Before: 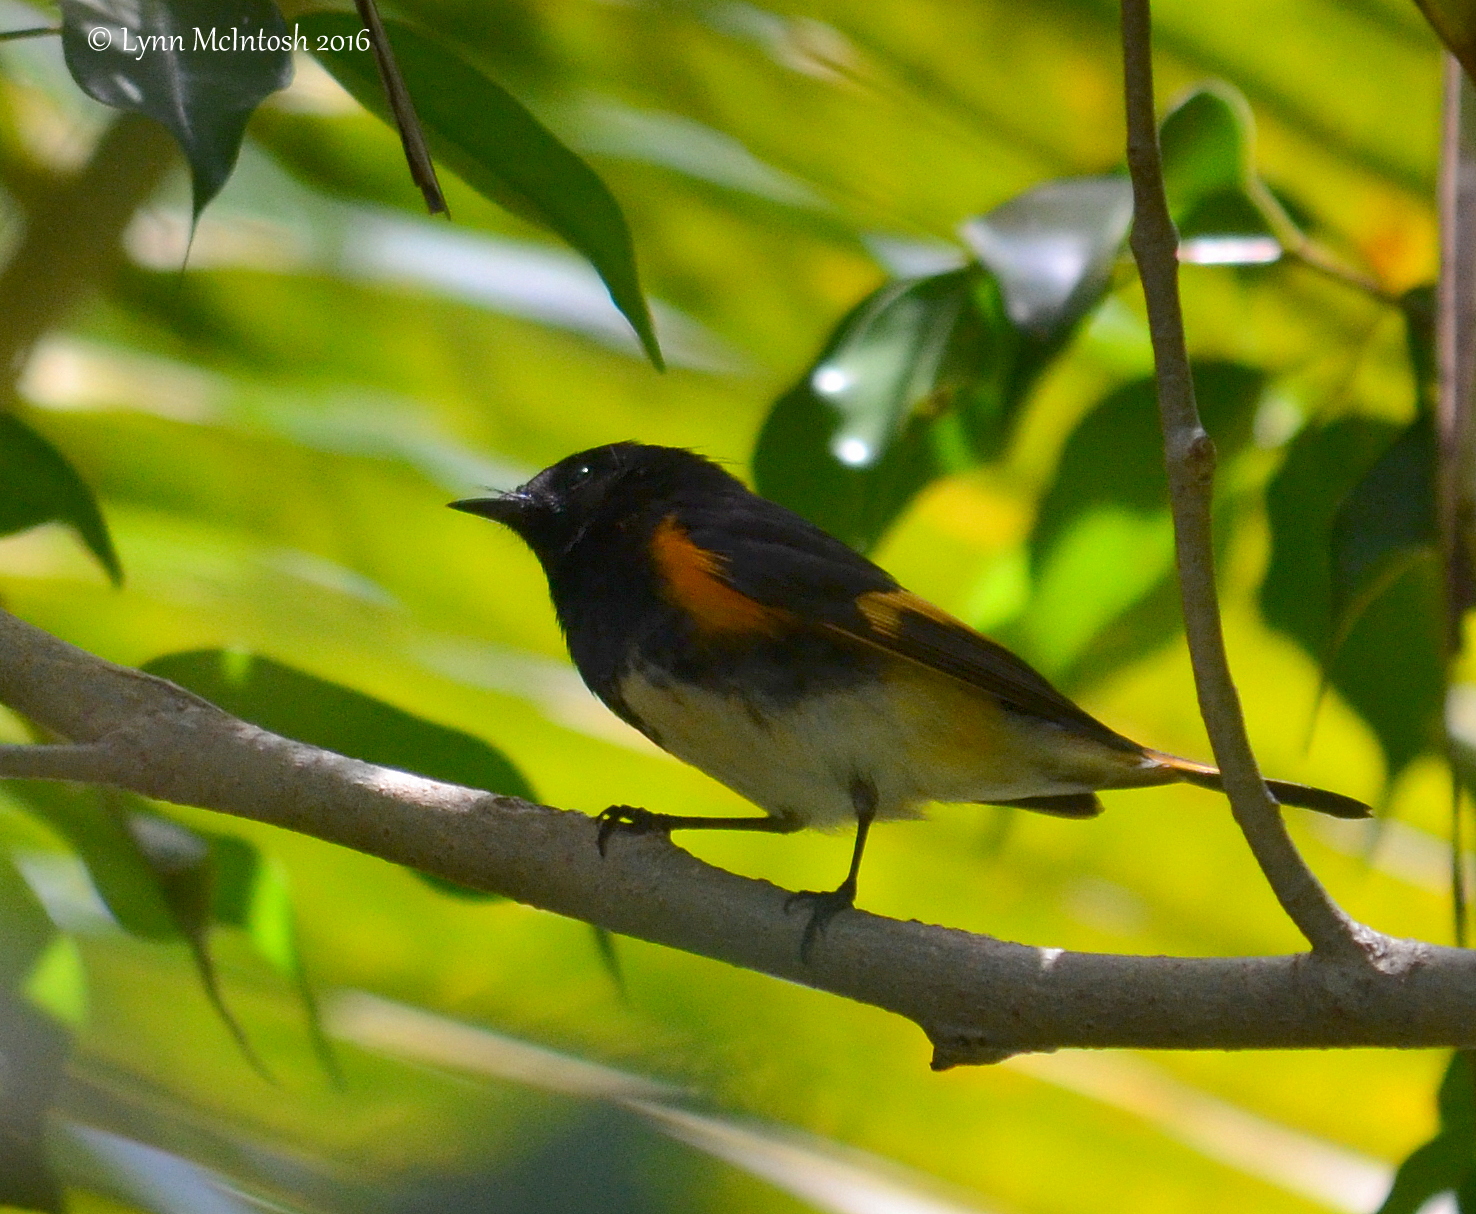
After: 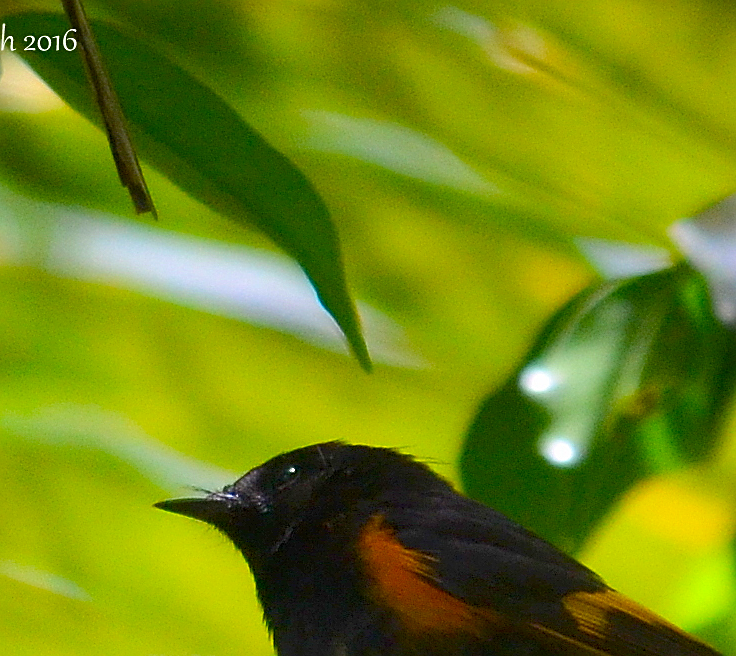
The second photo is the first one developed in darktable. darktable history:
velvia: strength 32.04%, mid-tones bias 0.201
sharpen: on, module defaults
crop: left 19.882%, right 30.248%, bottom 45.94%
